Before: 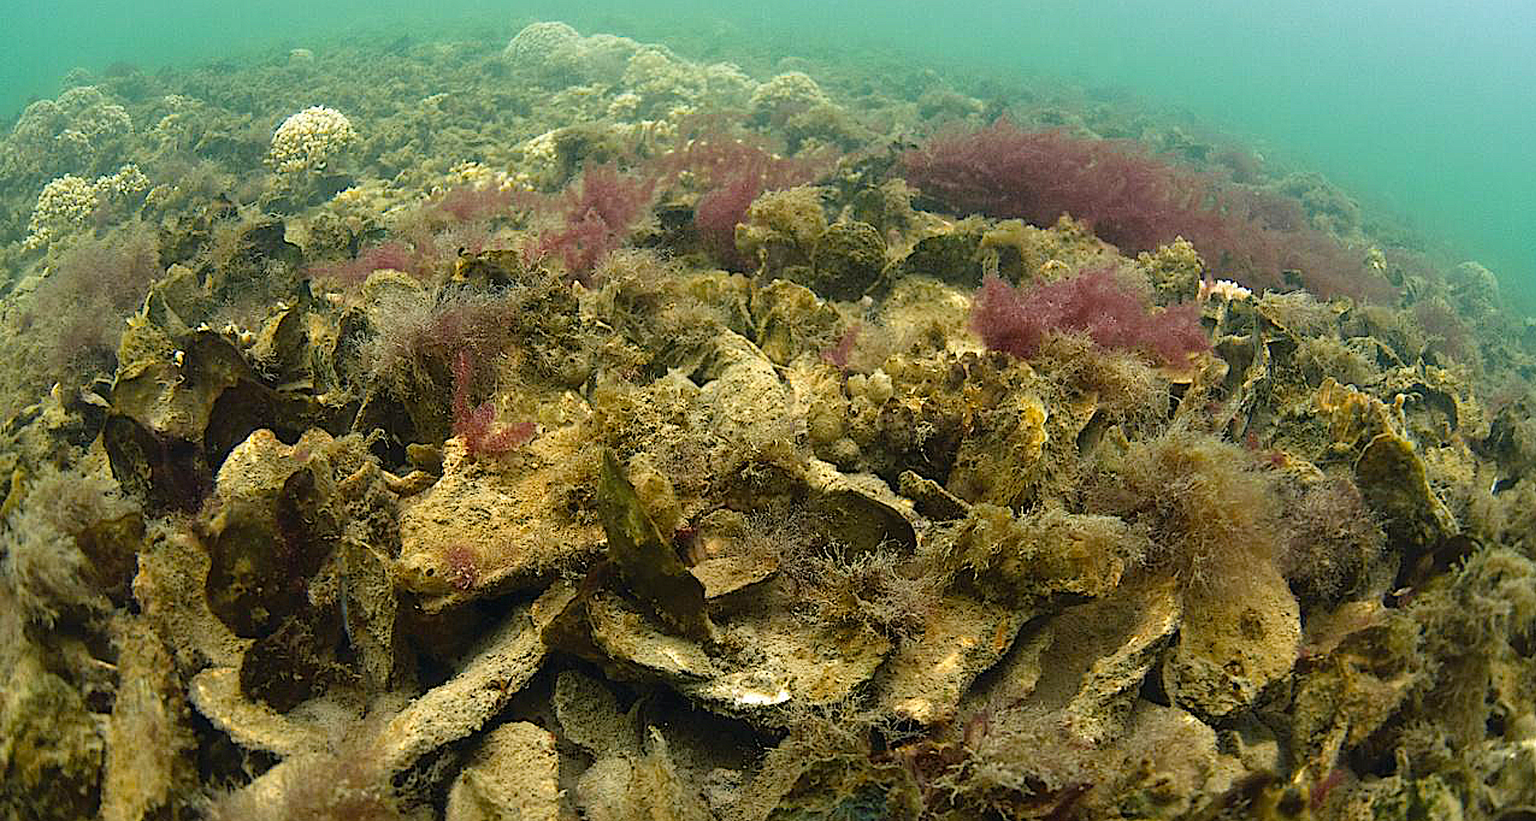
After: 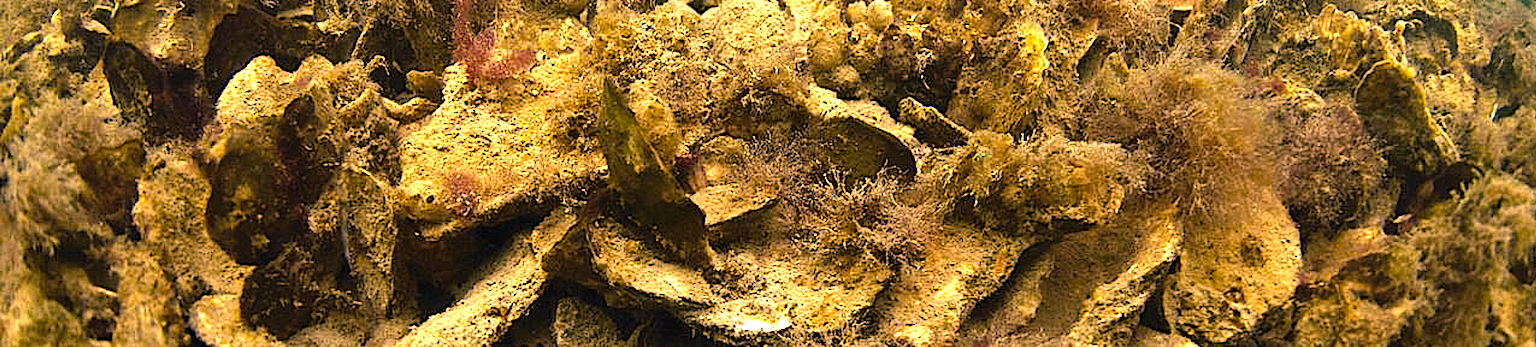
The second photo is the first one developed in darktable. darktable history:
color correction: highlights a* 39.6, highlights b* 39.65, saturation 0.688
crop: top 45.518%, bottom 12.11%
color zones: curves: ch0 [(0.099, 0.624) (0.257, 0.596) (0.384, 0.376) (0.529, 0.492) (0.697, 0.564) (0.768, 0.532) (0.908, 0.644)]; ch1 [(0.112, 0.564) (0.254, 0.612) (0.432, 0.676) (0.592, 0.456) (0.743, 0.684) (0.888, 0.536)]; ch2 [(0.25, 0.5) (0.469, 0.36) (0.75, 0.5)]
haze removal: strength 0.277, distance 0.248, compatibility mode true, adaptive false
shadows and highlights: shadows 37.26, highlights -27.12, soften with gaussian
